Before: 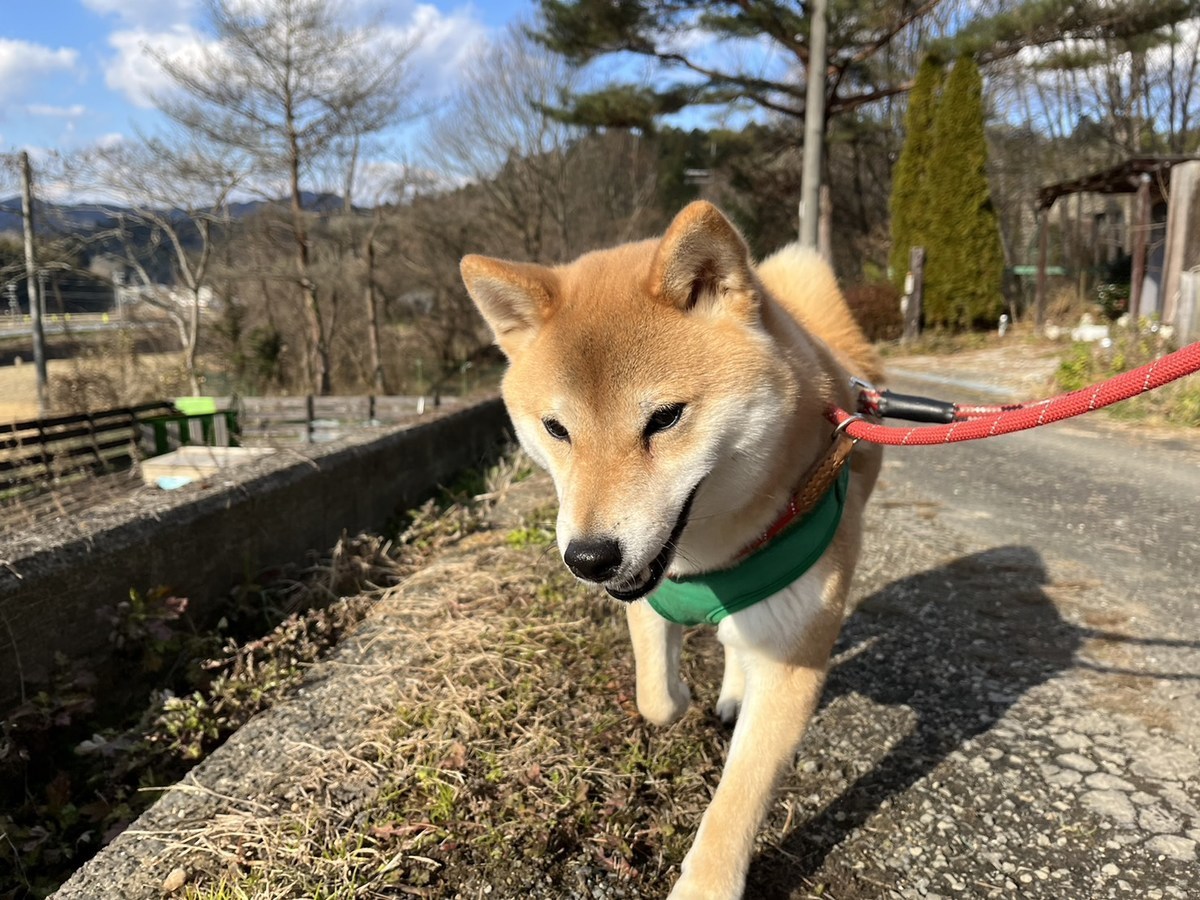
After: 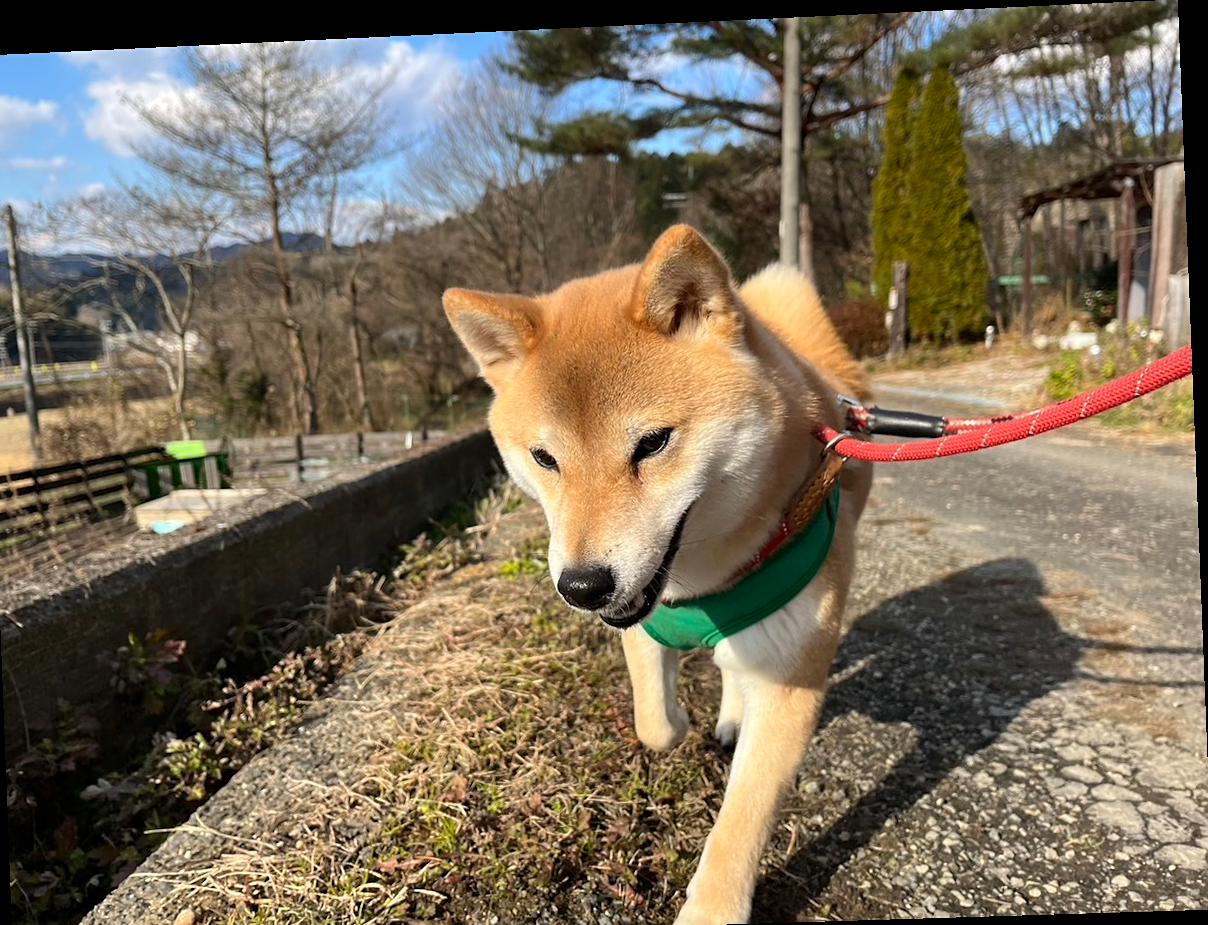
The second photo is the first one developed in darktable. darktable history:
rotate and perspective: rotation -2.22°, lens shift (horizontal) -0.022, automatic cropping off
sharpen: amount 0.2
crop: left 1.743%, right 0.268%, bottom 2.011%
